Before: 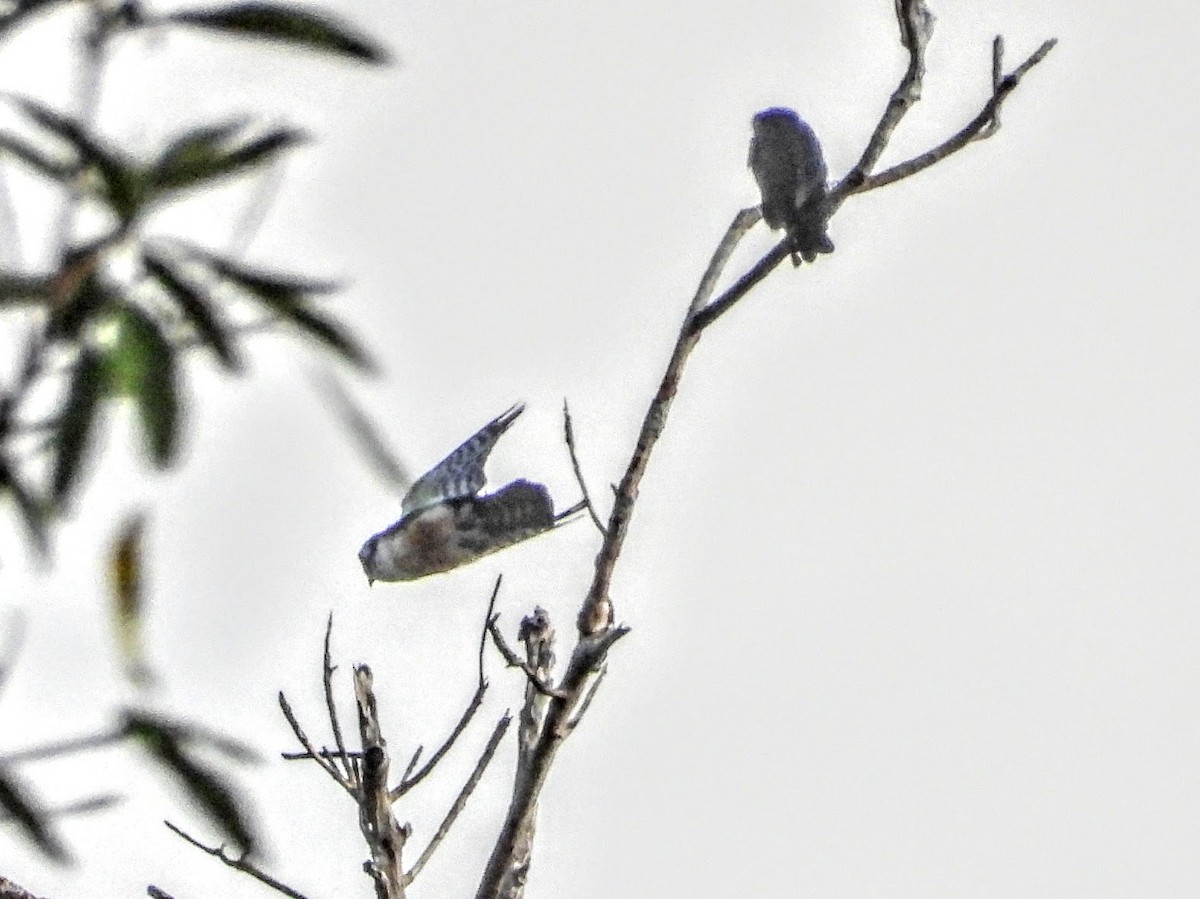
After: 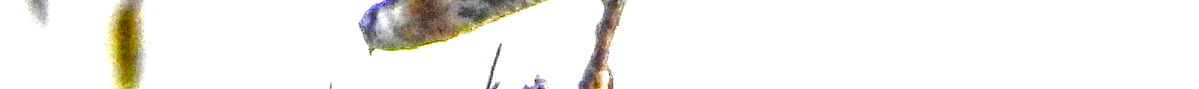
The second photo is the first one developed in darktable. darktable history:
color balance rgb: linear chroma grading › global chroma 25%, perceptual saturation grading › global saturation 40%, perceptual saturation grading › highlights -50%, perceptual saturation grading › shadows 30%, perceptual brilliance grading › global brilliance 25%, global vibrance 60%
crop and rotate: top 59.084%, bottom 30.916%
local contrast: on, module defaults
